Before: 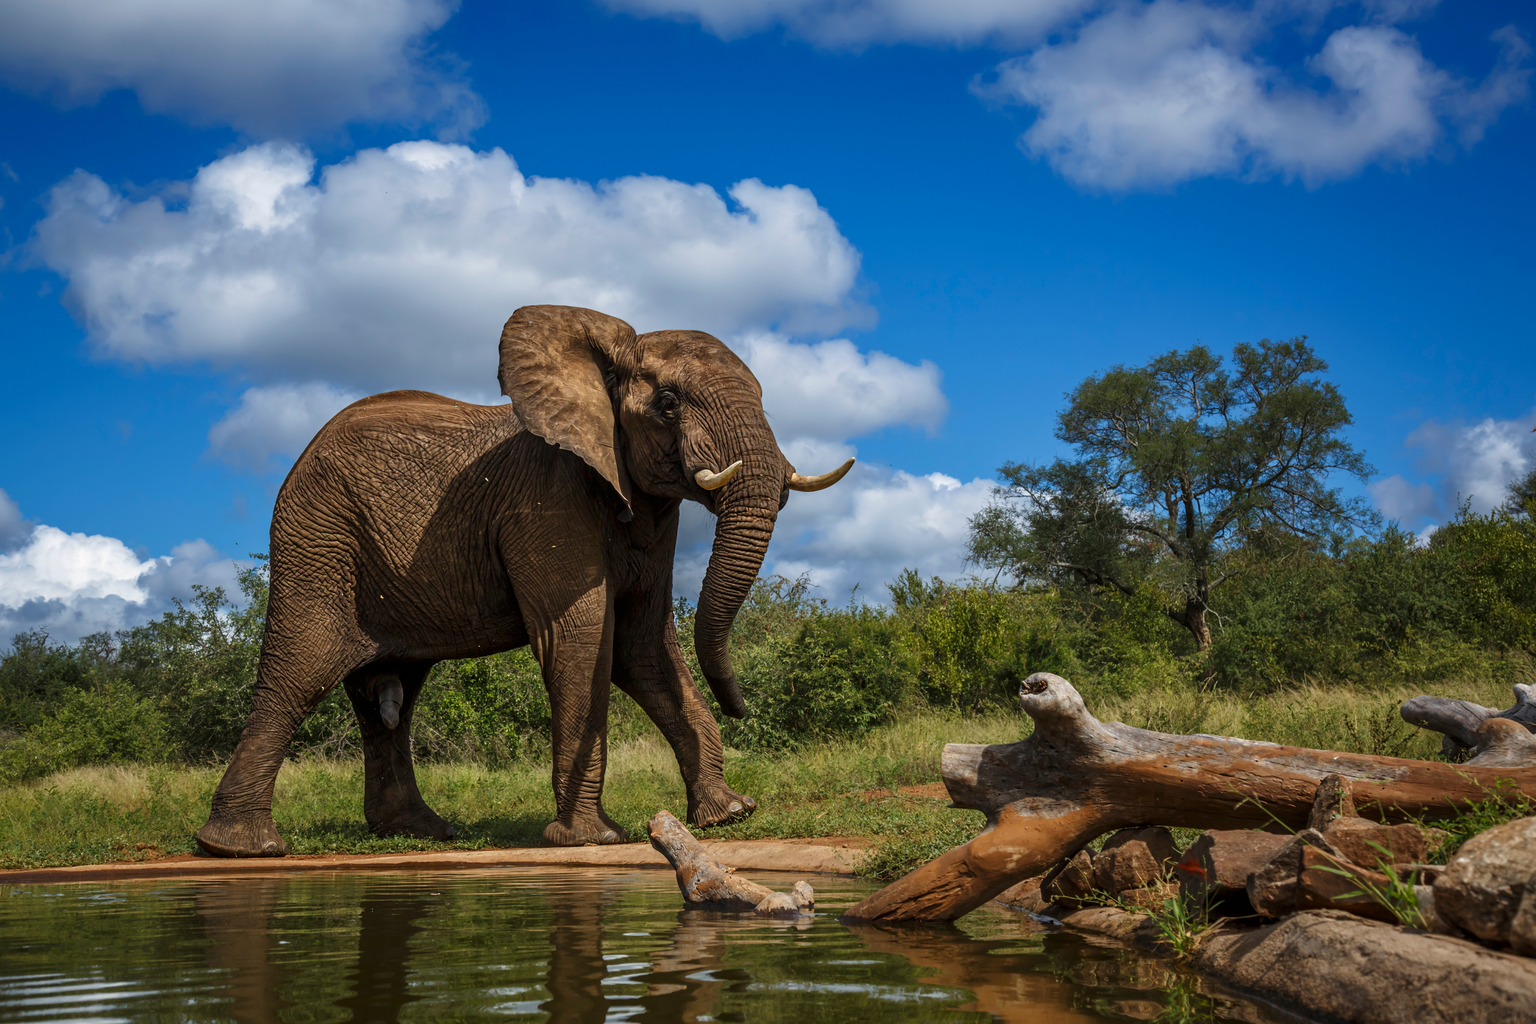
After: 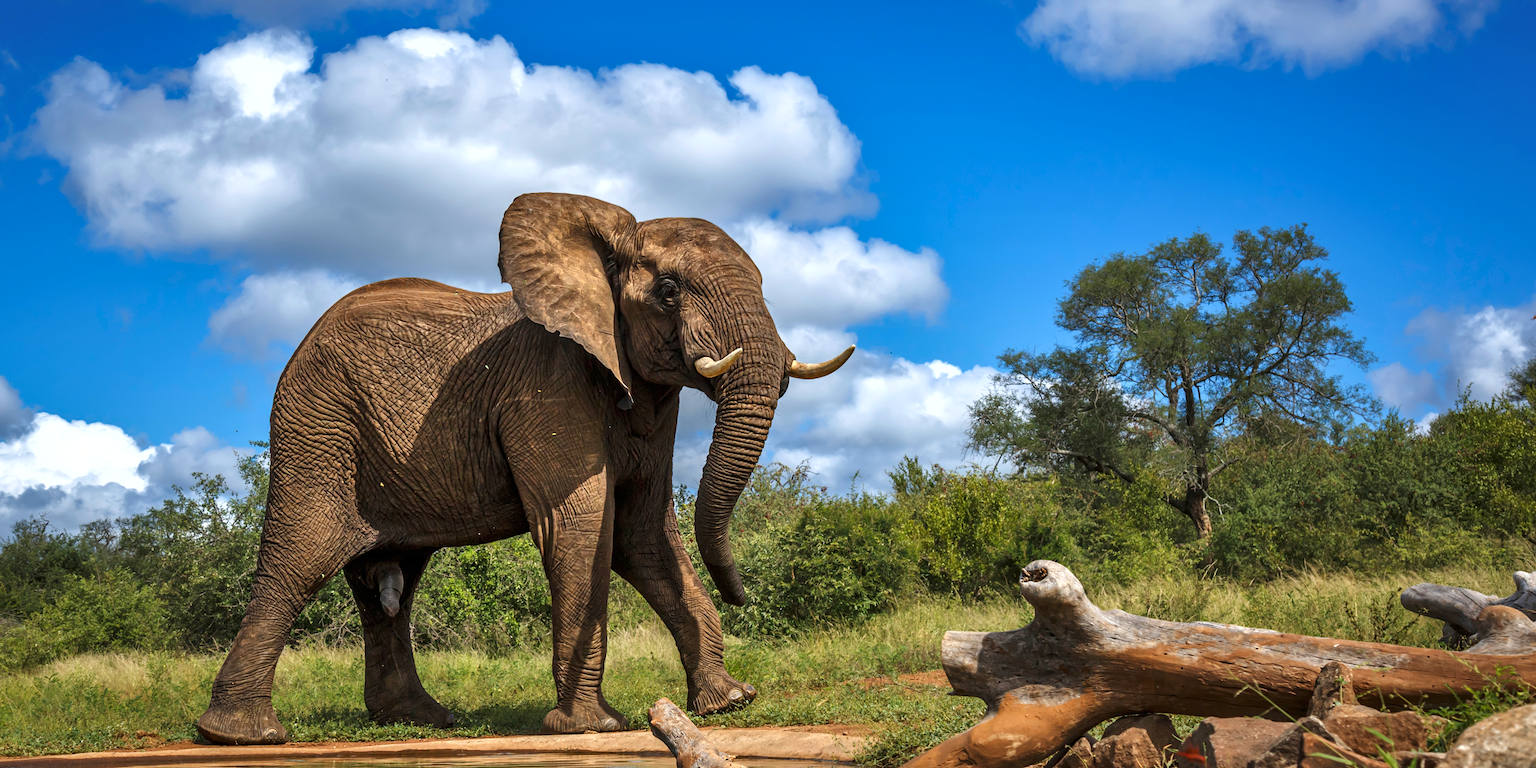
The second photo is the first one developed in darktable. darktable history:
crop: top 11.038%, bottom 13.962%
exposure: exposure 0.6 EV, compensate highlight preservation false
shadows and highlights: low approximation 0.01, soften with gaussian
